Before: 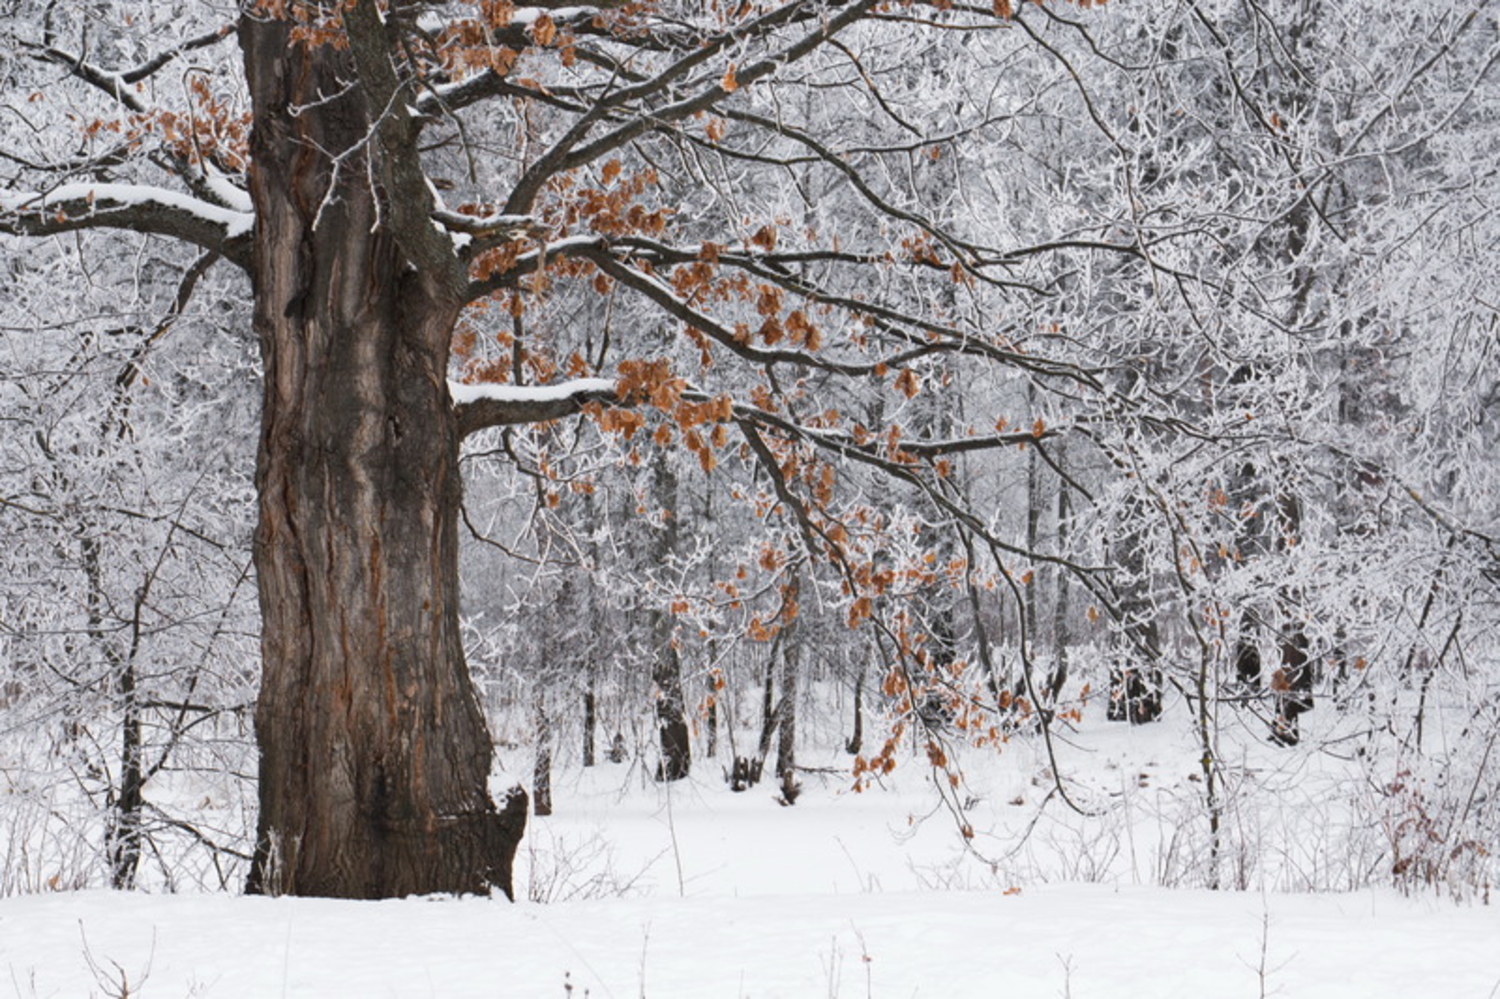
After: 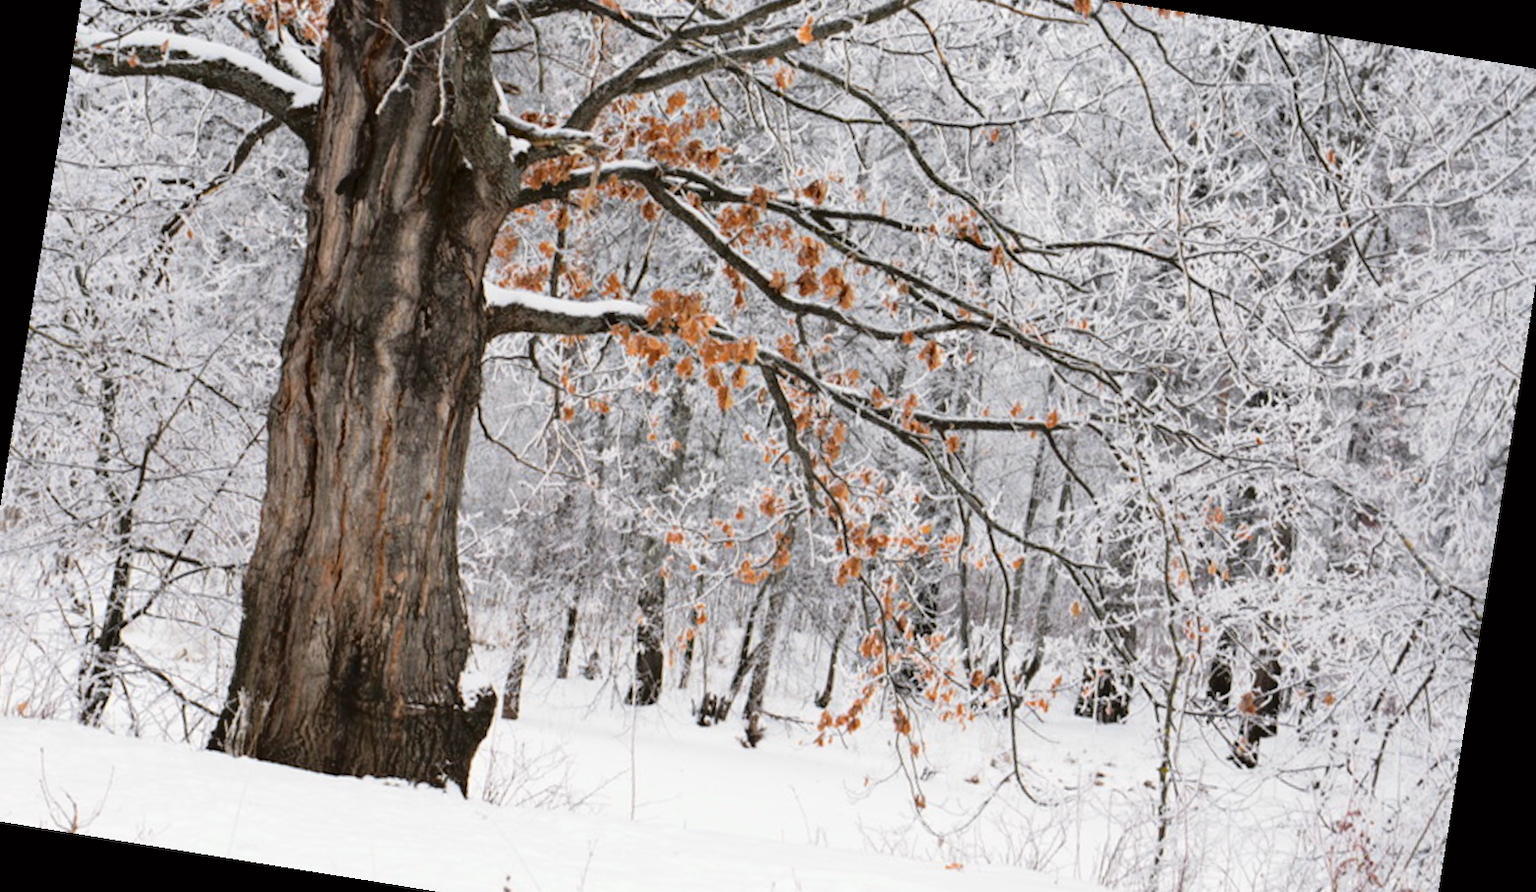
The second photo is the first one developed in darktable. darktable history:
crop and rotate: left 2.991%, top 13.302%, right 1.981%, bottom 12.636%
tone curve: curves: ch0 [(0, 0) (0.058, 0.039) (0.168, 0.123) (0.282, 0.327) (0.45, 0.534) (0.676, 0.751) (0.89, 0.919) (1, 1)]; ch1 [(0, 0) (0.094, 0.081) (0.285, 0.299) (0.385, 0.403) (0.447, 0.455) (0.495, 0.496) (0.544, 0.552) (0.589, 0.612) (0.722, 0.728) (1, 1)]; ch2 [(0, 0) (0.257, 0.217) (0.43, 0.421) (0.498, 0.507) (0.531, 0.544) (0.56, 0.579) (0.625, 0.66) (1, 1)], color space Lab, independent channels, preserve colors none
rotate and perspective: rotation 9.12°, automatic cropping off
